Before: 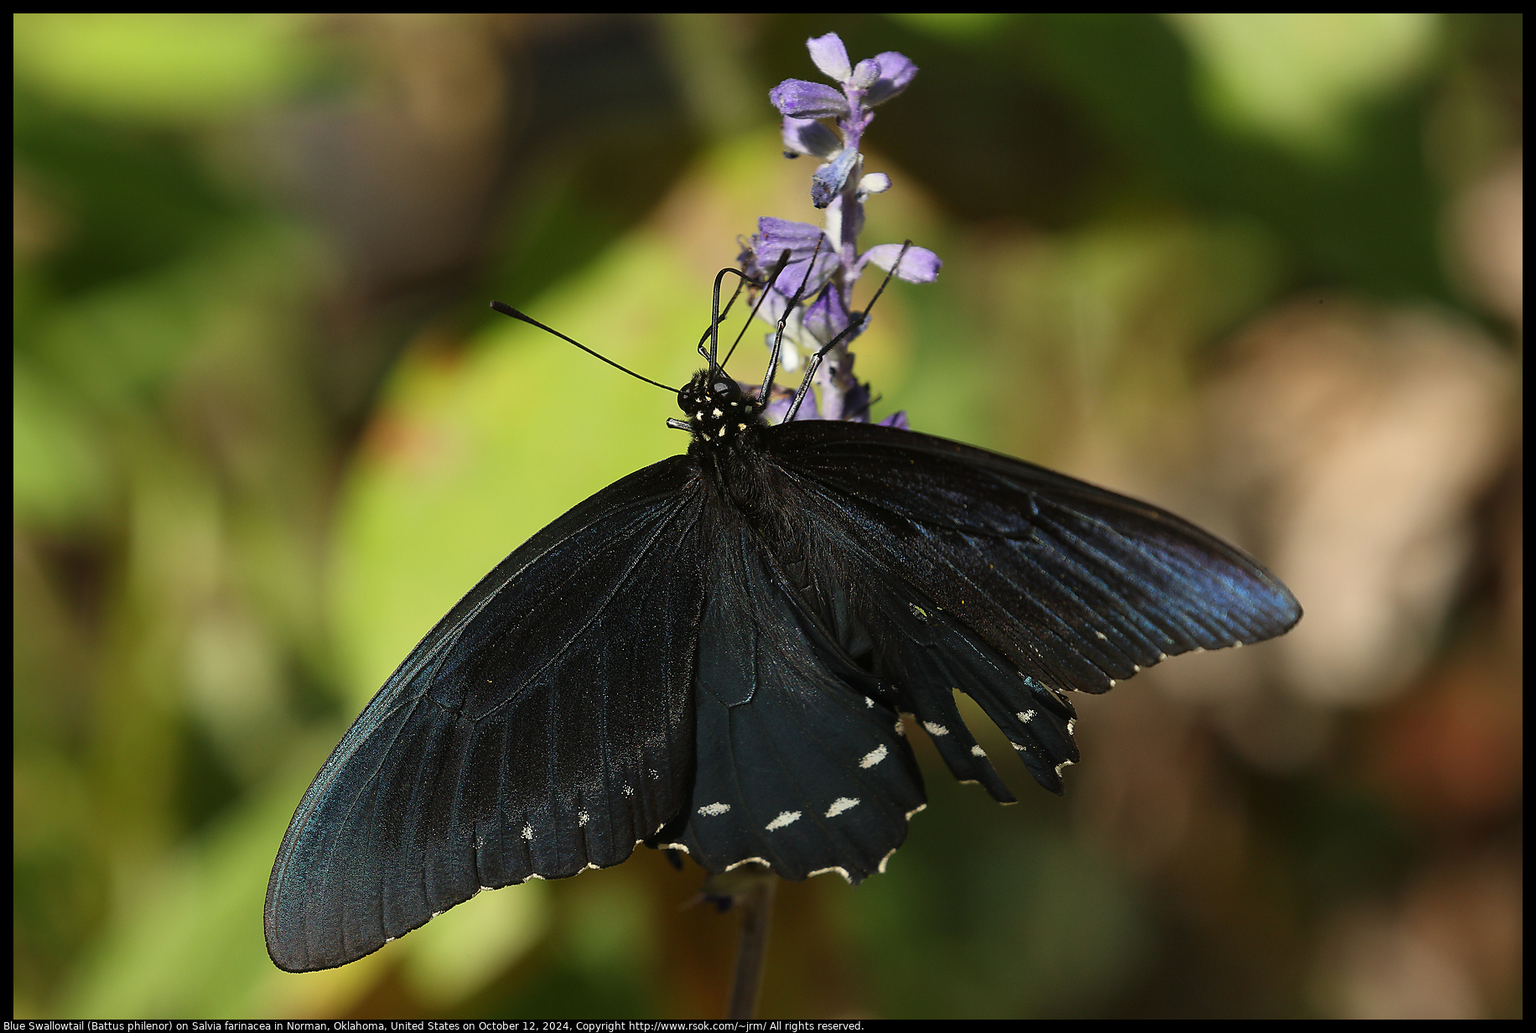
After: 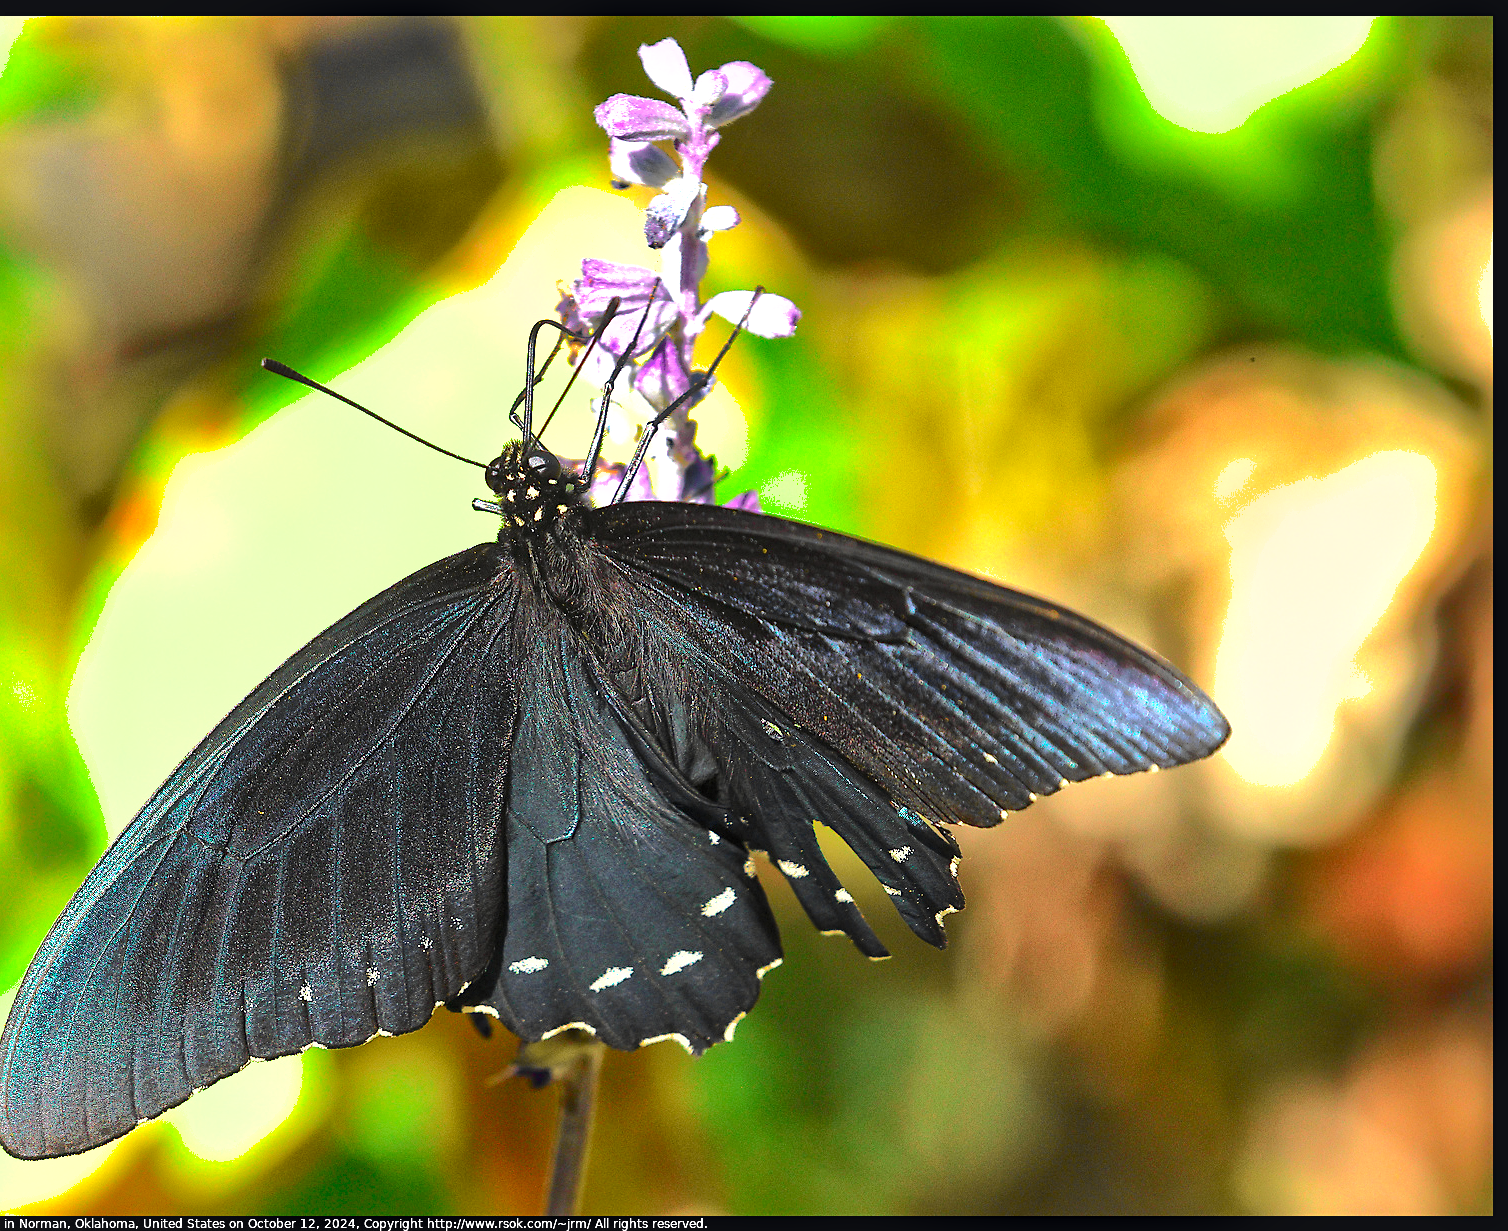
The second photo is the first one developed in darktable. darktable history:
tone equalizer: edges refinement/feathering 500, mask exposure compensation -1.57 EV, preserve details no
sharpen: amount 0.215
crop: left 17.683%, bottom 0.043%
tone curve: curves: ch0 [(0, 0.023) (0.103, 0.087) (0.295, 0.297) (0.445, 0.531) (0.553, 0.665) (0.735, 0.843) (0.994, 1)]; ch1 [(0, 0) (0.427, 0.346) (0.456, 0.426) (0.484, 0.494) (0.509, 0.505) (0.535, 0.56) (0.581, 0.632) (0.646, 0.715) (1, 1)]; ch2 [(0, 0) (0.369, 0.388) (0.449, 0.431) (0.501, 0.495) (0.533, 0.518) (0.572, 0.612) (0.677, 0.752) (1, 1)], color space Lab, independent channels, preserve colors none
exposure: black level correction 0, exposure 1.001 EV, compensate exposure bias true, compensate highlight preservation false
local contrast: mode bilateral grid, contrast 20, coarseness 20, detail 150%, midtone range 0.2
shadows and highlights: highlights -60.06
